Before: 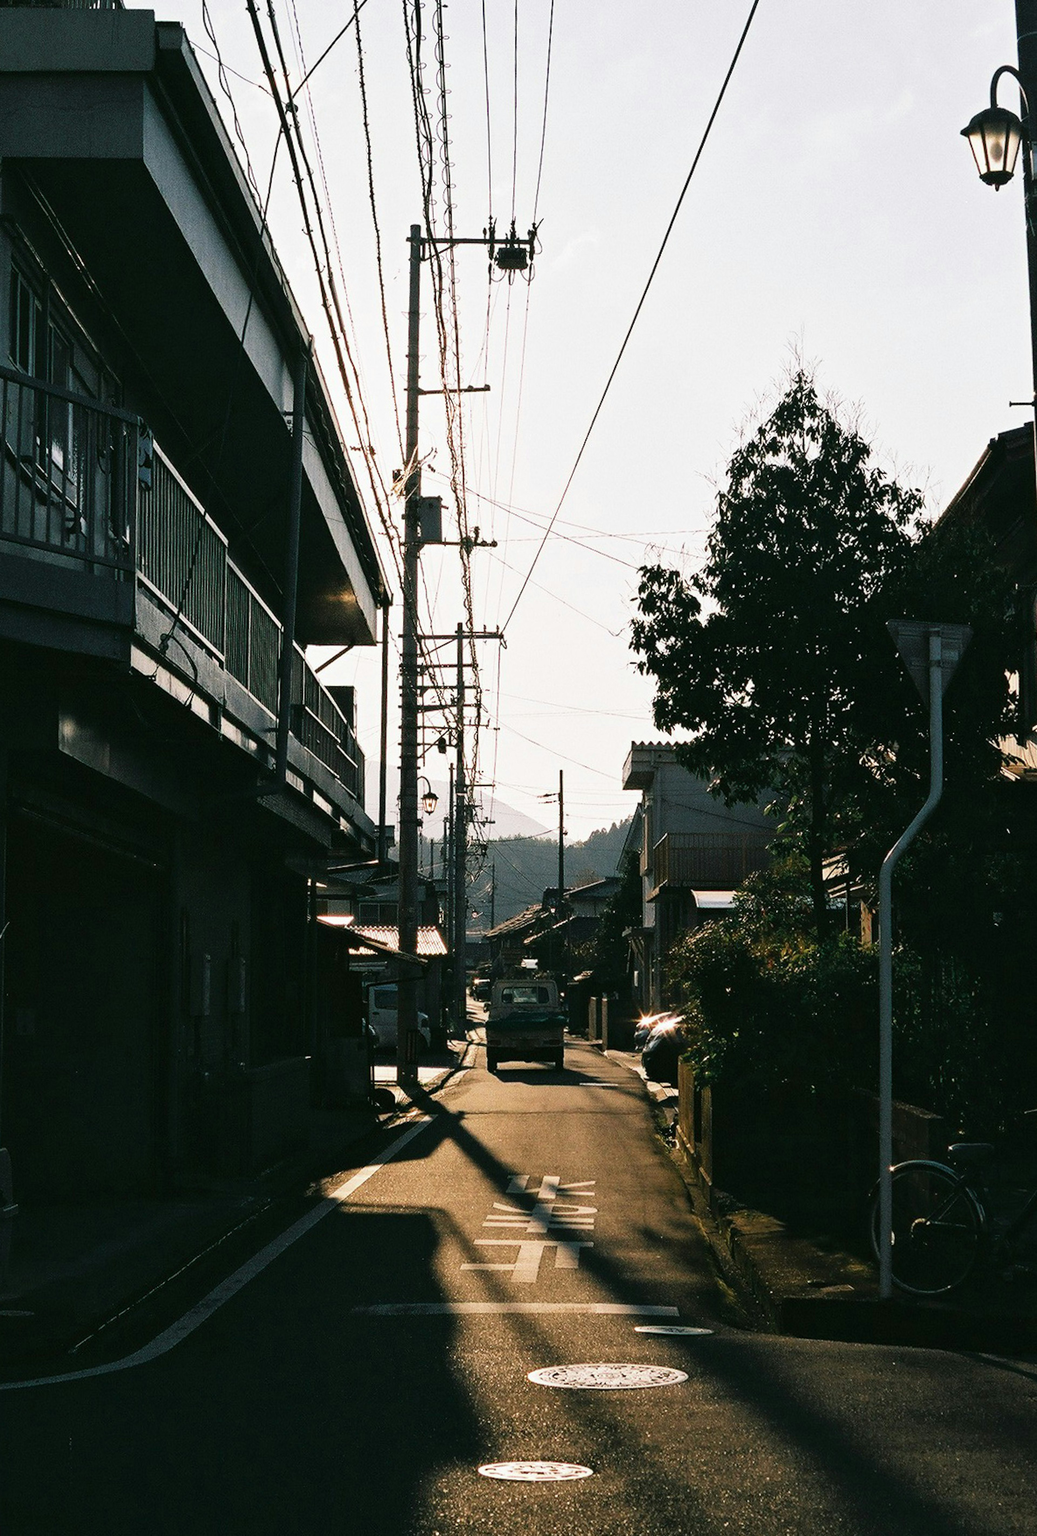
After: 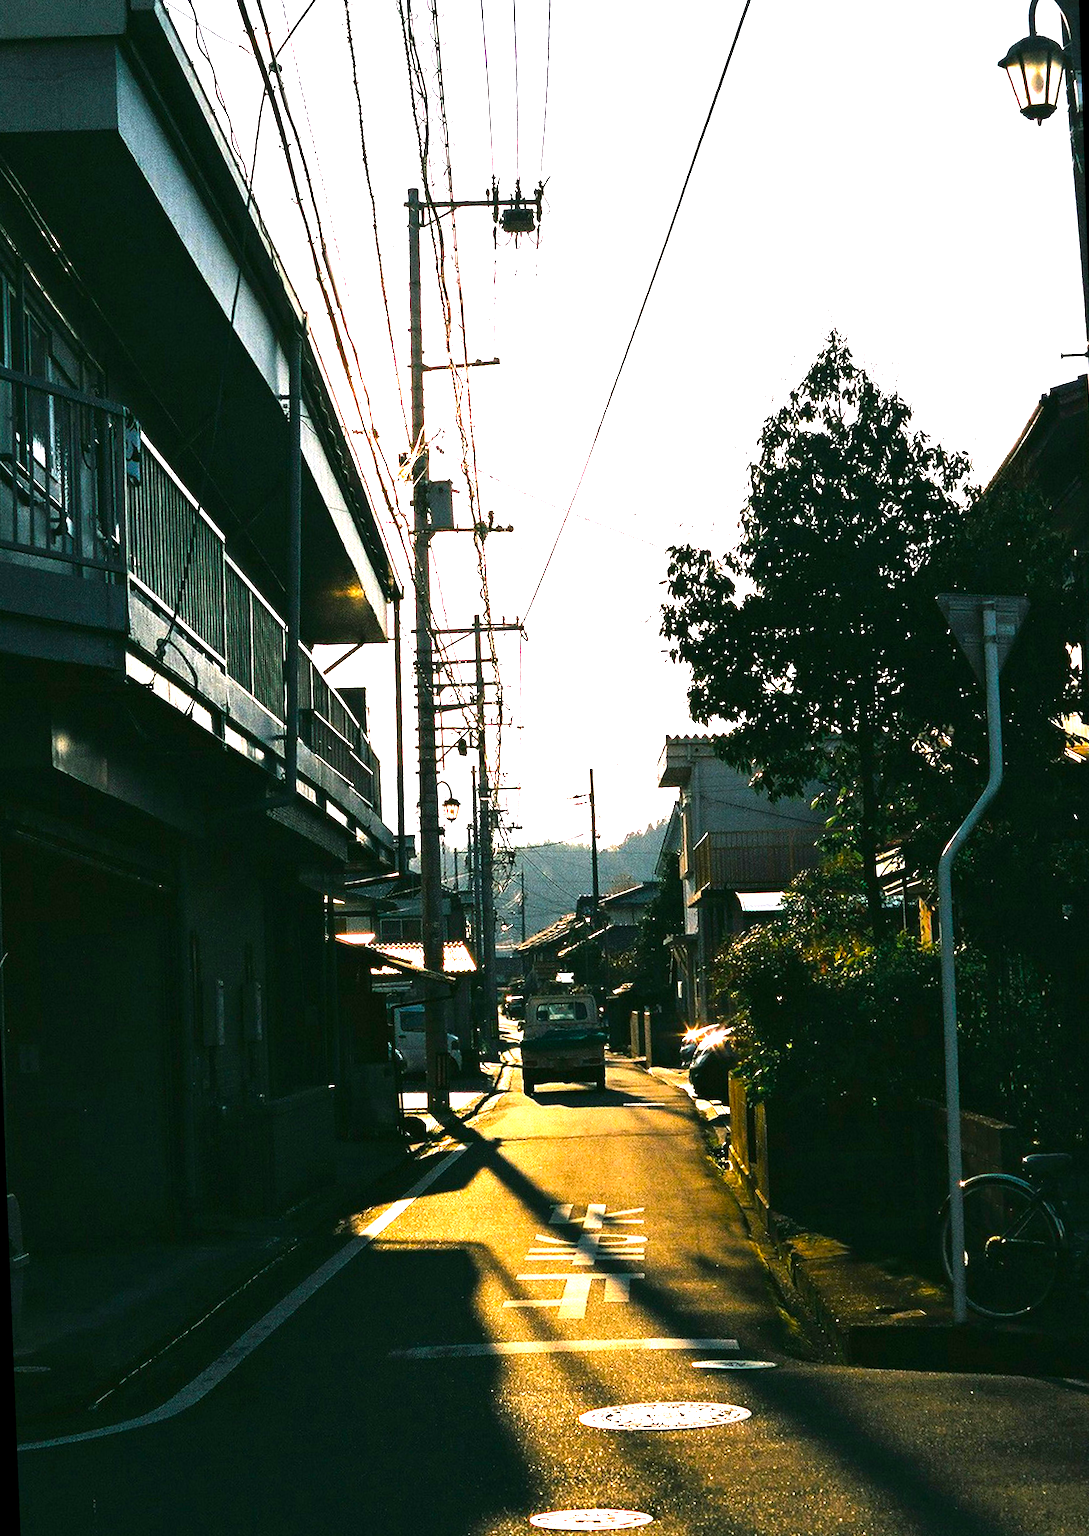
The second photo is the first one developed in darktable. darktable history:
color balance rgb: linear chroma grading › shadows -10%, linear chroma grading › global chroma 20%, perceptual saturation grading › global saturation 15%, perceptual brilliance grading › global brilliance 30%, perceptual brilliance grading › highlights 12%, perceptual brilliance grading › mid-tones 24%, global vibrance 20%
rotate and perspective: rotation -2.12°, lens shift (vertical) 0.009, lens shift (horizontal) -0.008, automatic cropping original format, crop left 0.036, crop right 0.964, crop top 0.05, crop bottom 0.959
